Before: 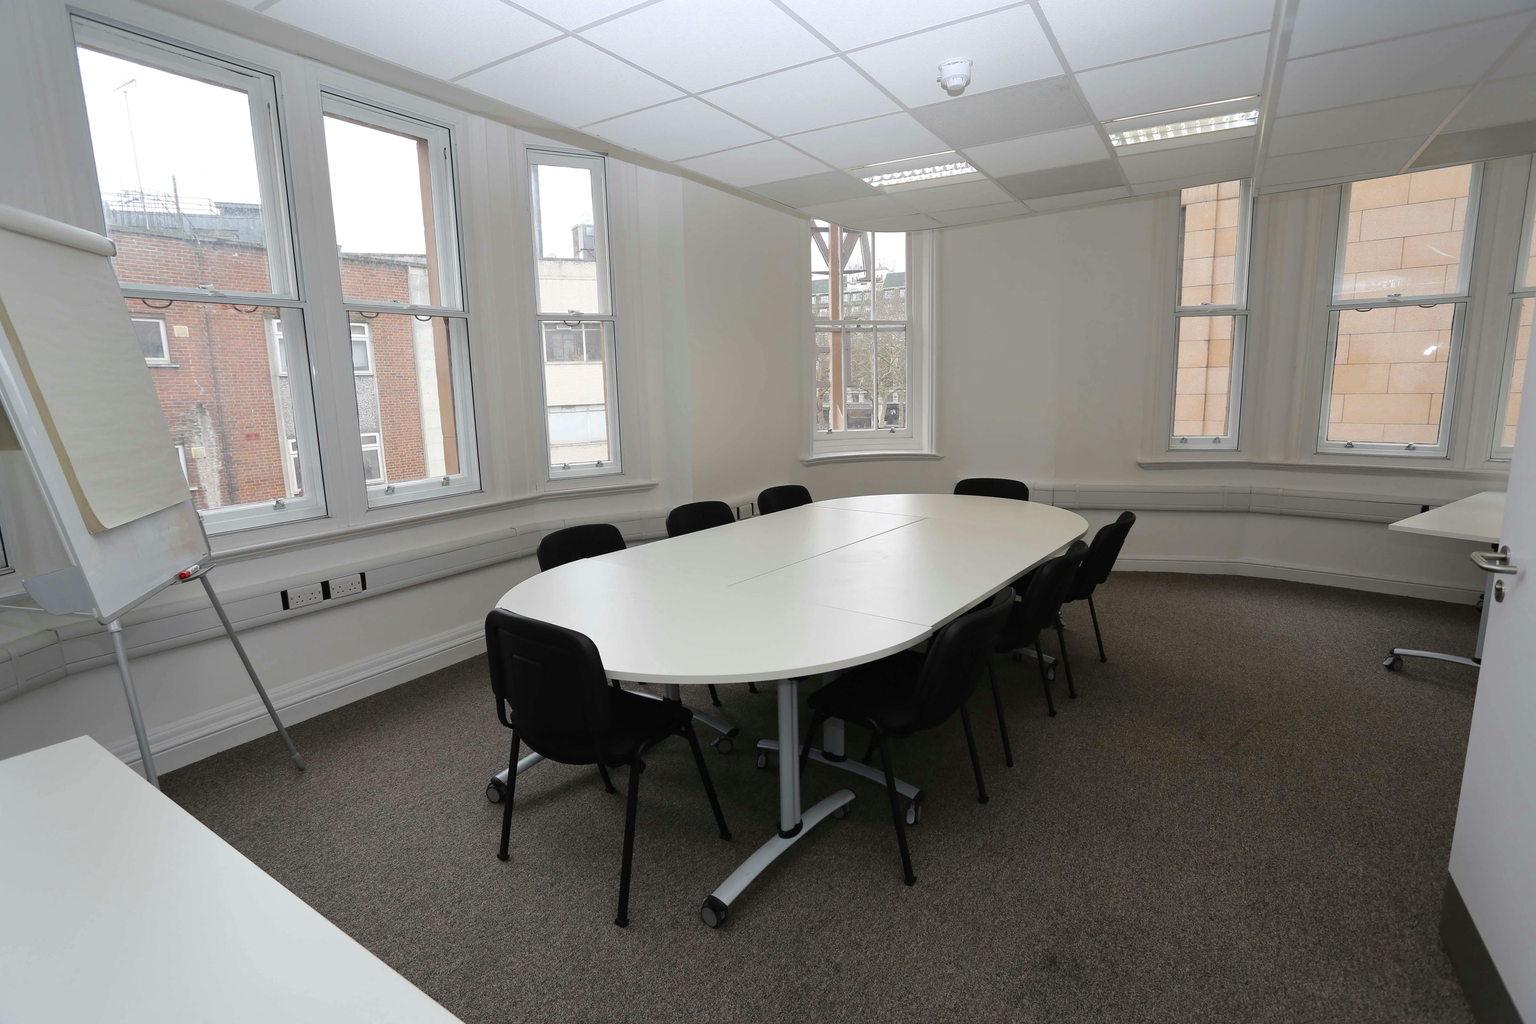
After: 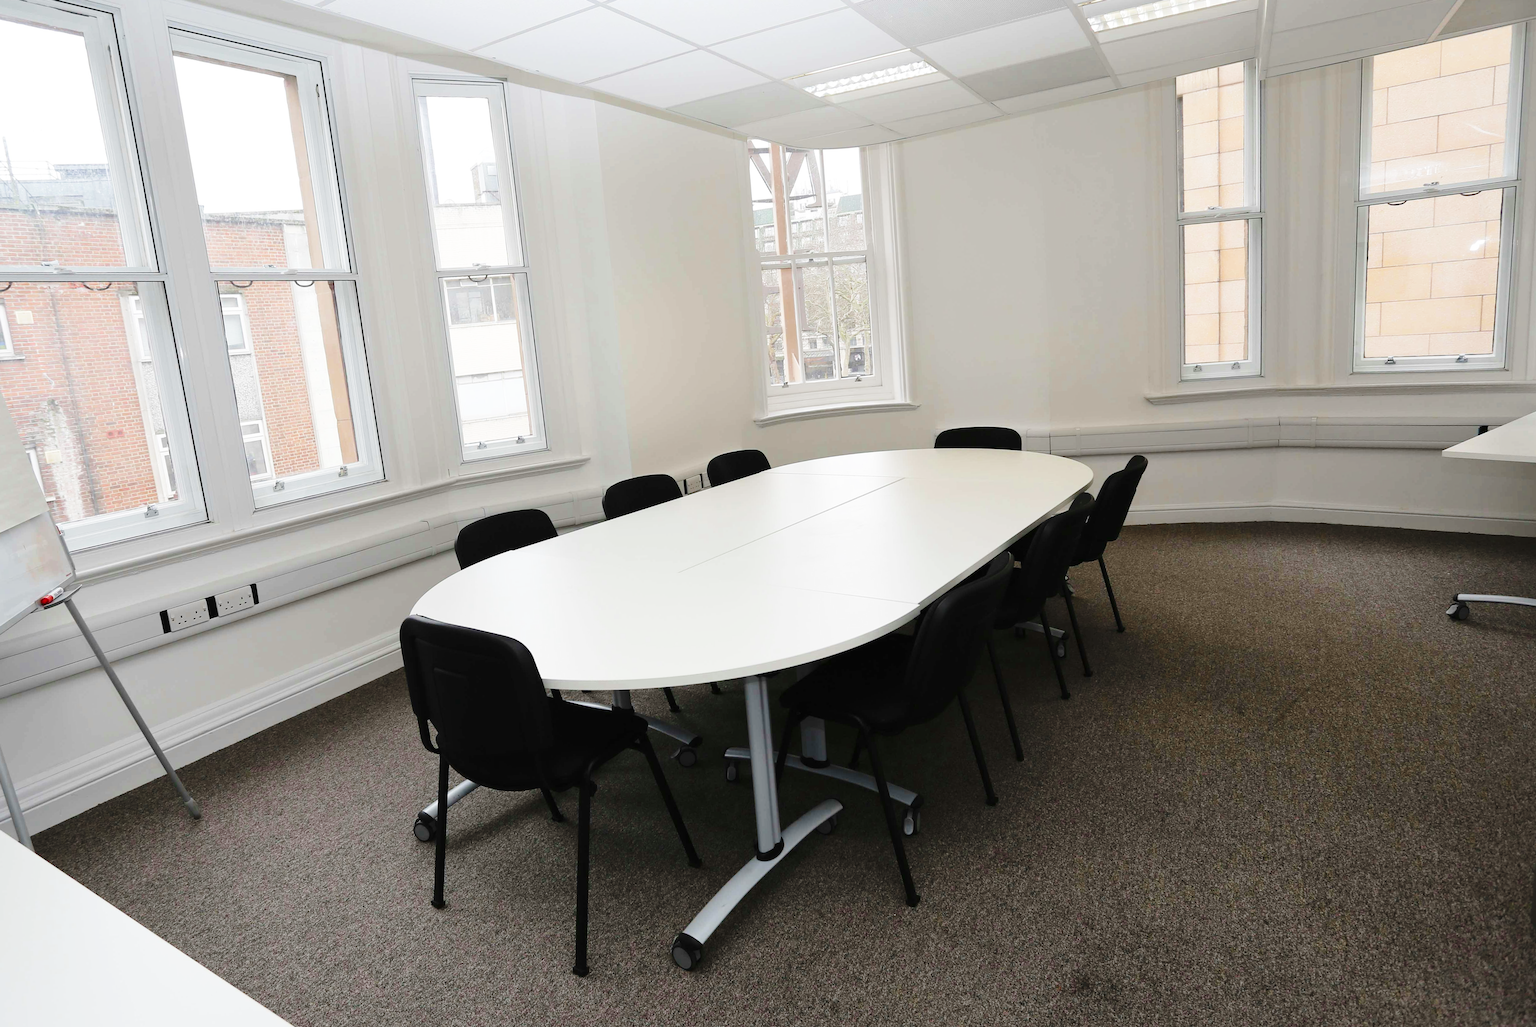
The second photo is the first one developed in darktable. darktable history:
crop and rotate: angle 3.71°, left 5.965%, top 5.694%
base curve: curves: ch0 [(0, 0) (0.028, 0.03) (0.121, 0.232) (0.46, 0.748) (0.859, 0.968) (1, 1)], preserve colors none
